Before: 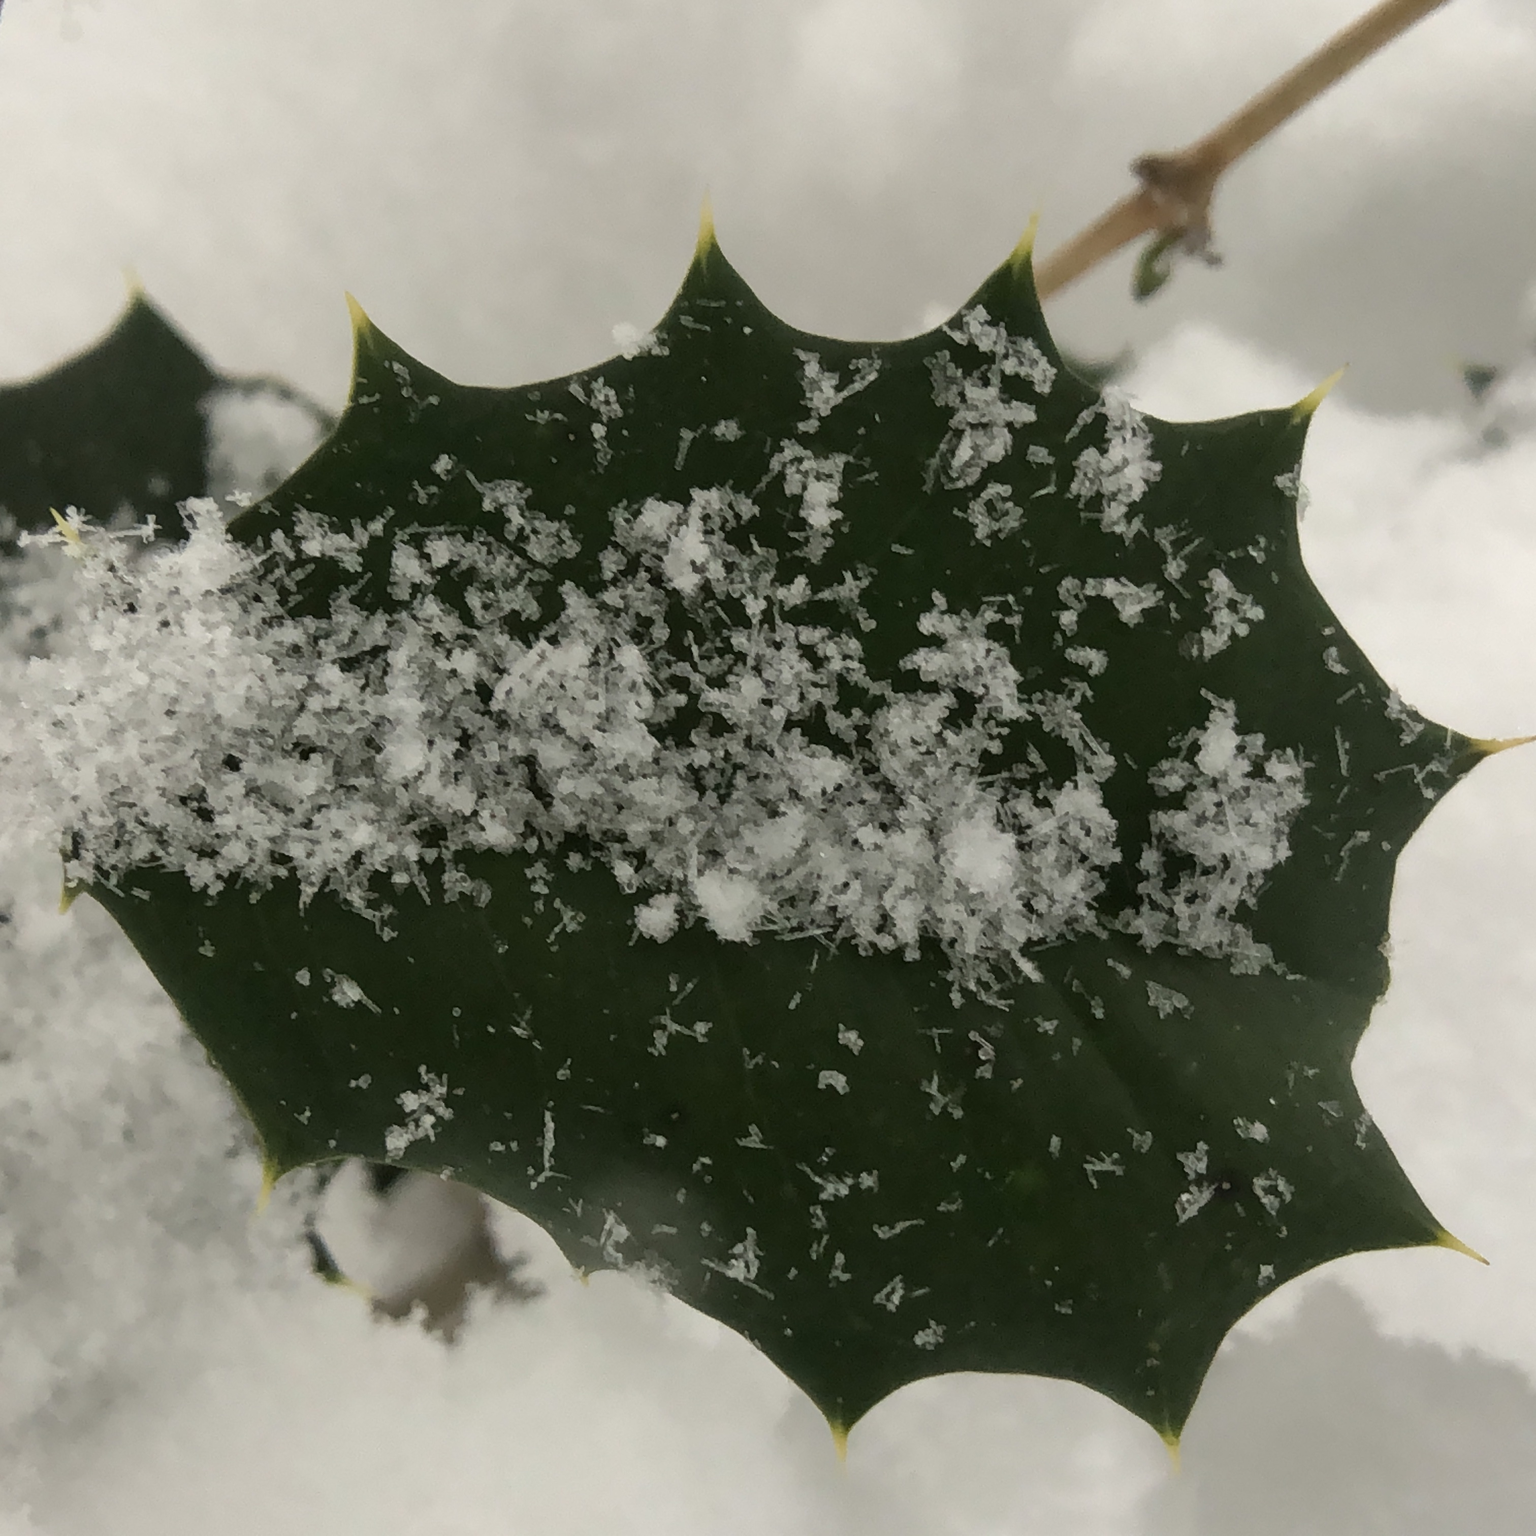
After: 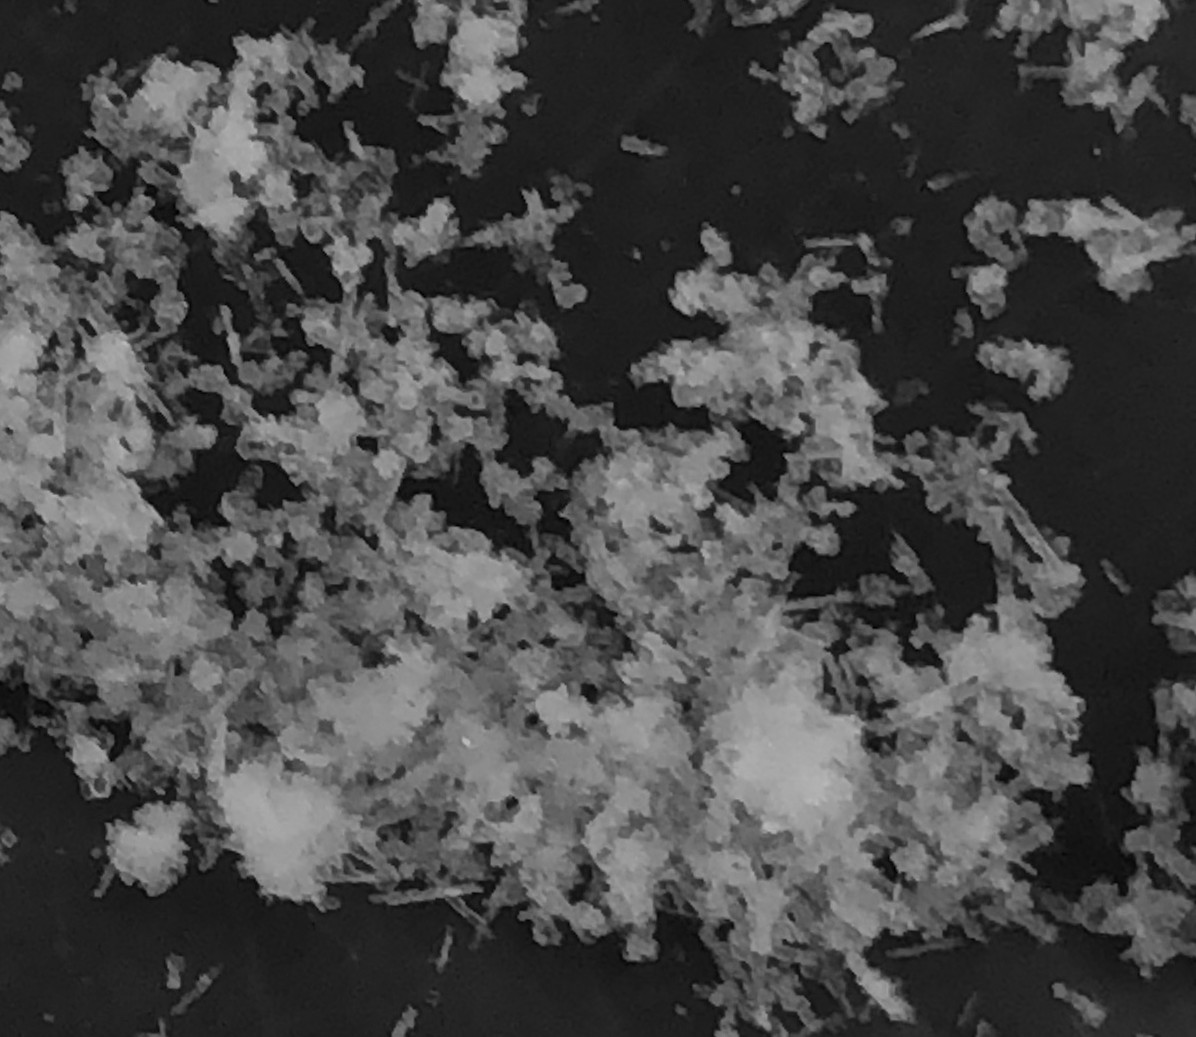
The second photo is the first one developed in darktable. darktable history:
monochrome: a -92.57, b 58.91
crop: left 30%, top 30%, right 30%, bottom 30%
rotate and perspective: rotation 1.69°, lens shift (vertical) -0.023, lens shift (horizontal) -0.291, crop left 0.025, crop right 0.988, crop top 0.092, crop bottom 0.842
